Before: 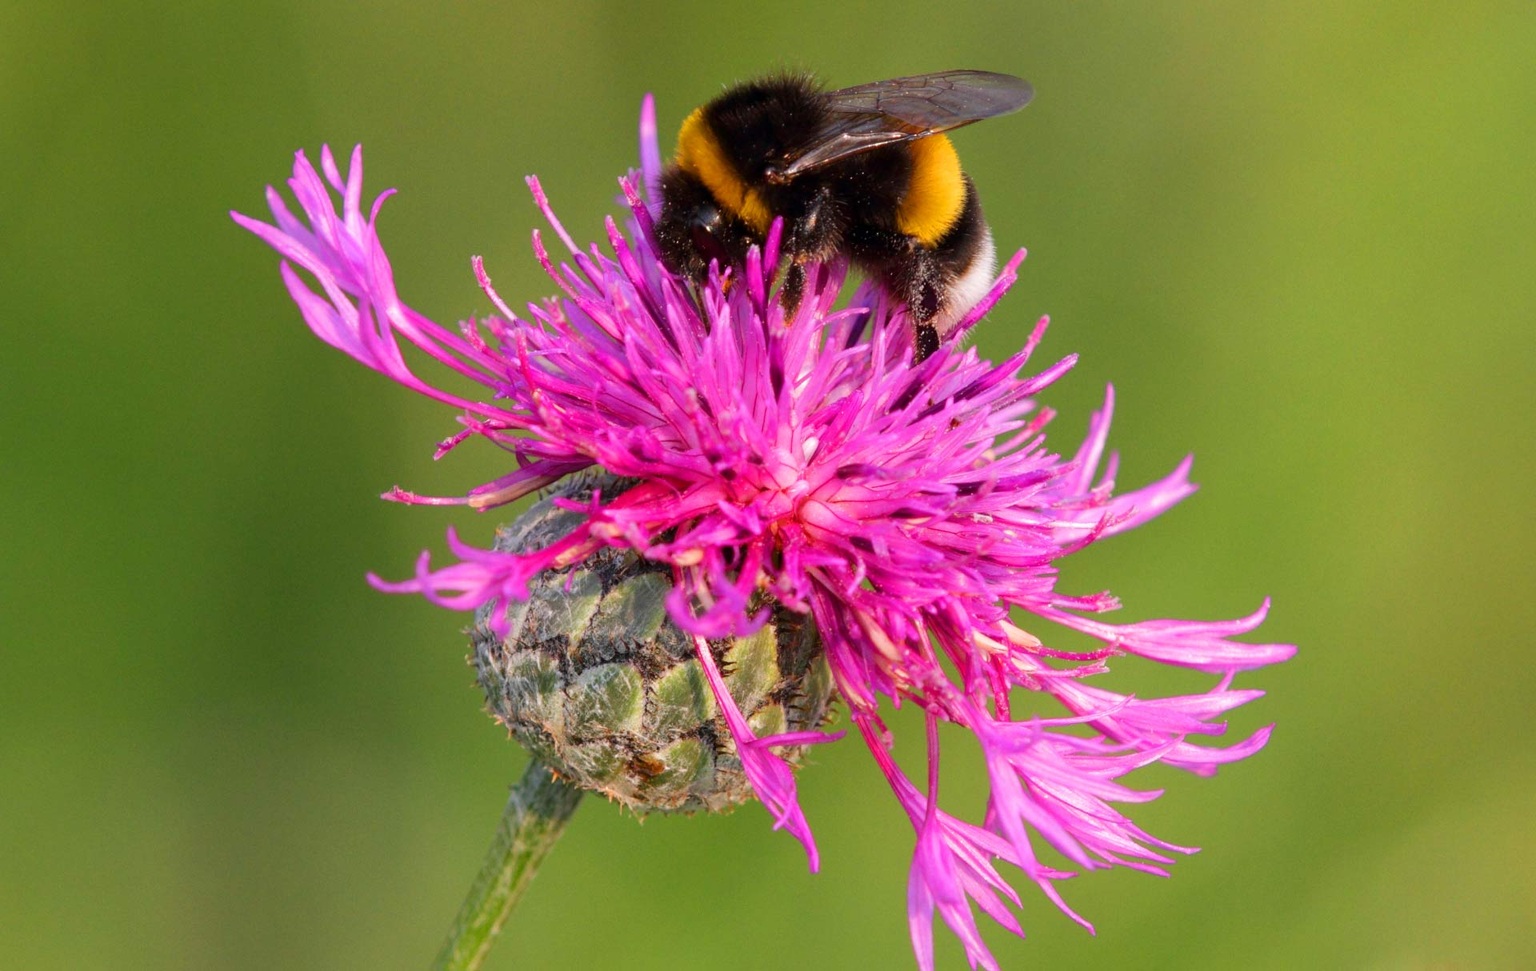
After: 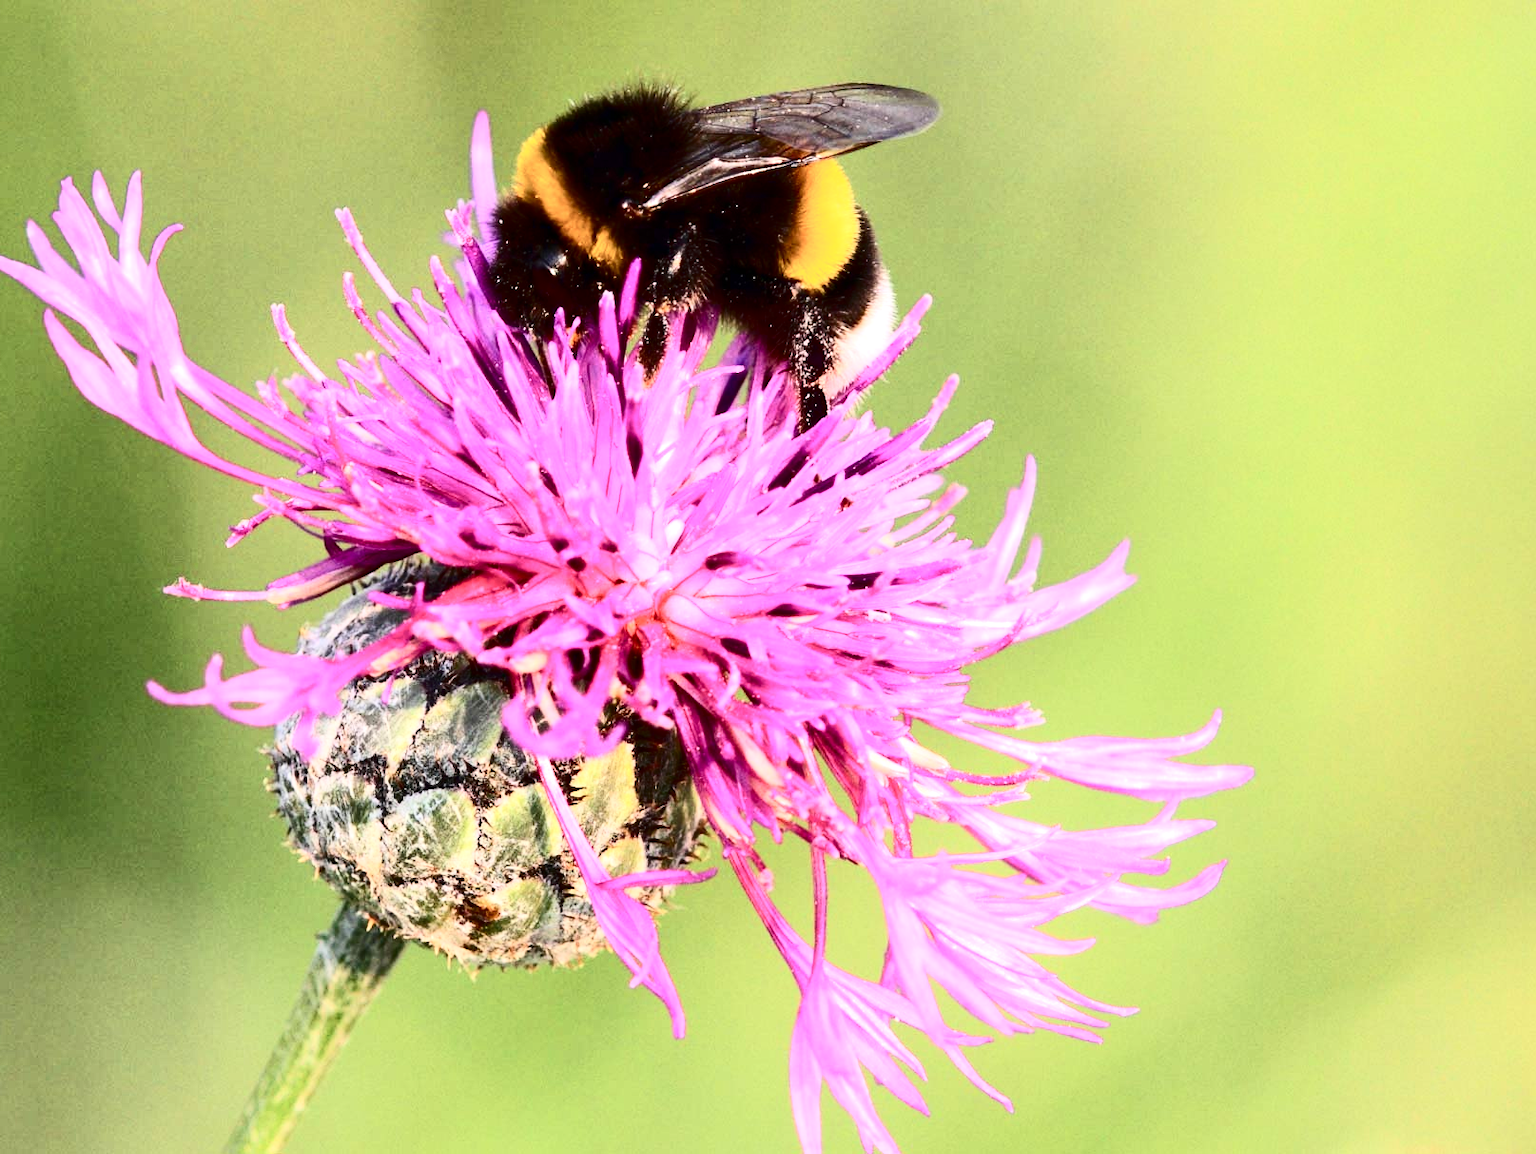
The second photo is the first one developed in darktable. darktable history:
exposure: black level correction 0, exposure 0.701 EV, compensate highlight preservation false
contrast brightness saturation: contrast 0.505, saturation -0.09
crop: left 15.865%
